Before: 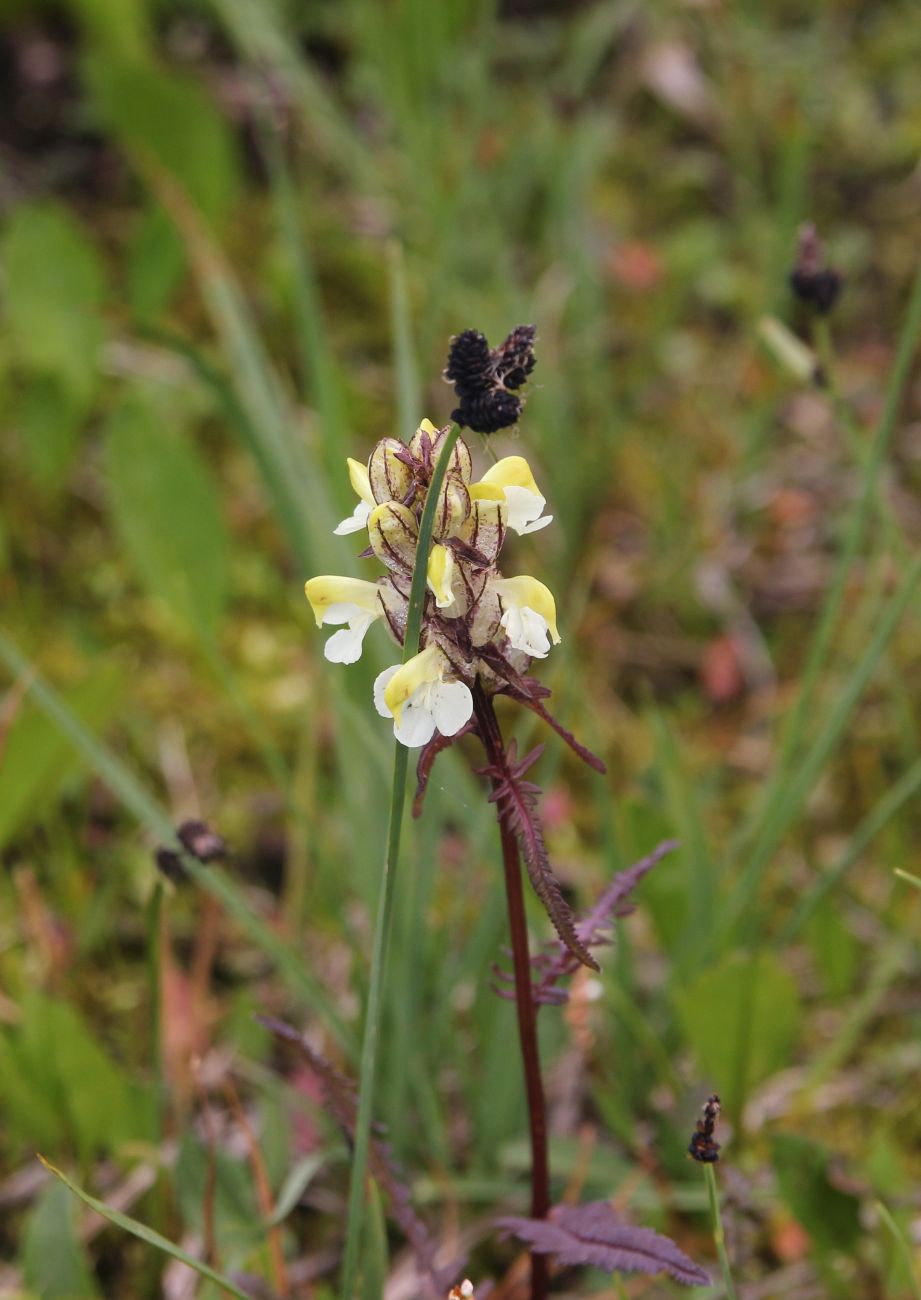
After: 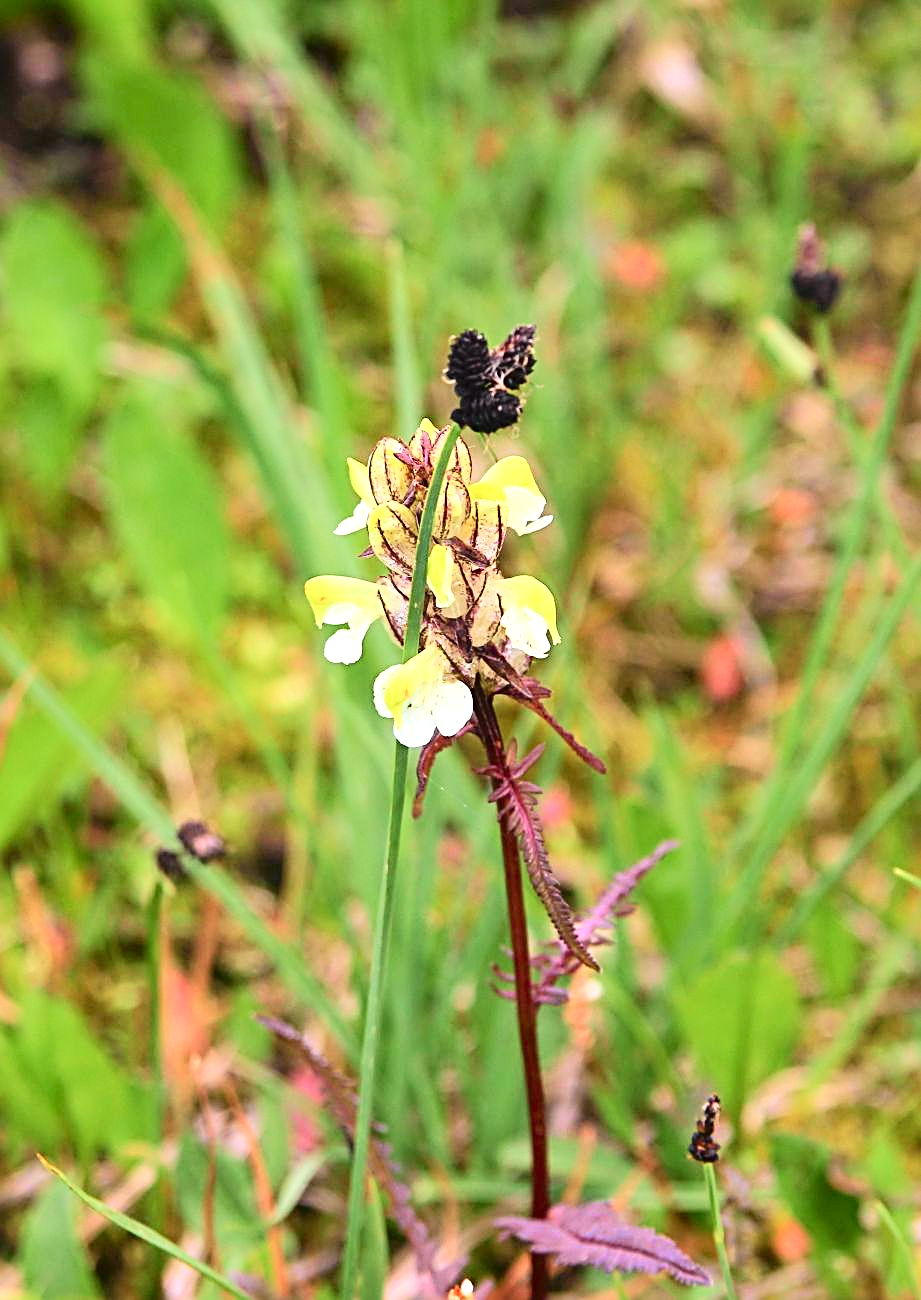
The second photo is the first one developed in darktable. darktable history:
exposure: black level correction 0, exposure 0.838 EV, compensate highlight preservation false
sharpen: radius 2.809, amount 0.717
tone curve: curves: ch0 [(0, 0.003) (0.044, 0.032) (0.12, 0.089) (0.19, 0.175) (0.271, 0.294) (0.457, 0.546) (0.588, 0.71) (0.701, 0.815) (0.86, 0.922) (1, 0.982)]; ch1 [(0, 0) (0.247, 0.215) (0.433, 0.382) (0.466, 0.426) (0.493, 0.481) (0.501, 0.5) (0.517, 0.524) (0.557, 0.582) (0.598, 0.651) (0.671, 0.735) (0.796, 0.85) (1, 1)]; ch2 [(0, 0) (0.249, 0.216) (0.357, 0.317) (0.448, 0.432) (0.478, 0.492) (0.498, 0.499) (0.517, 0.53) (0.537, 0.57) (0.569, 0.623) (0.61, 0.663) (0.706, 0.75) (0.808, 0.809) (0.991, 0.968)], color space Lab, independent channels, preserve colors none
